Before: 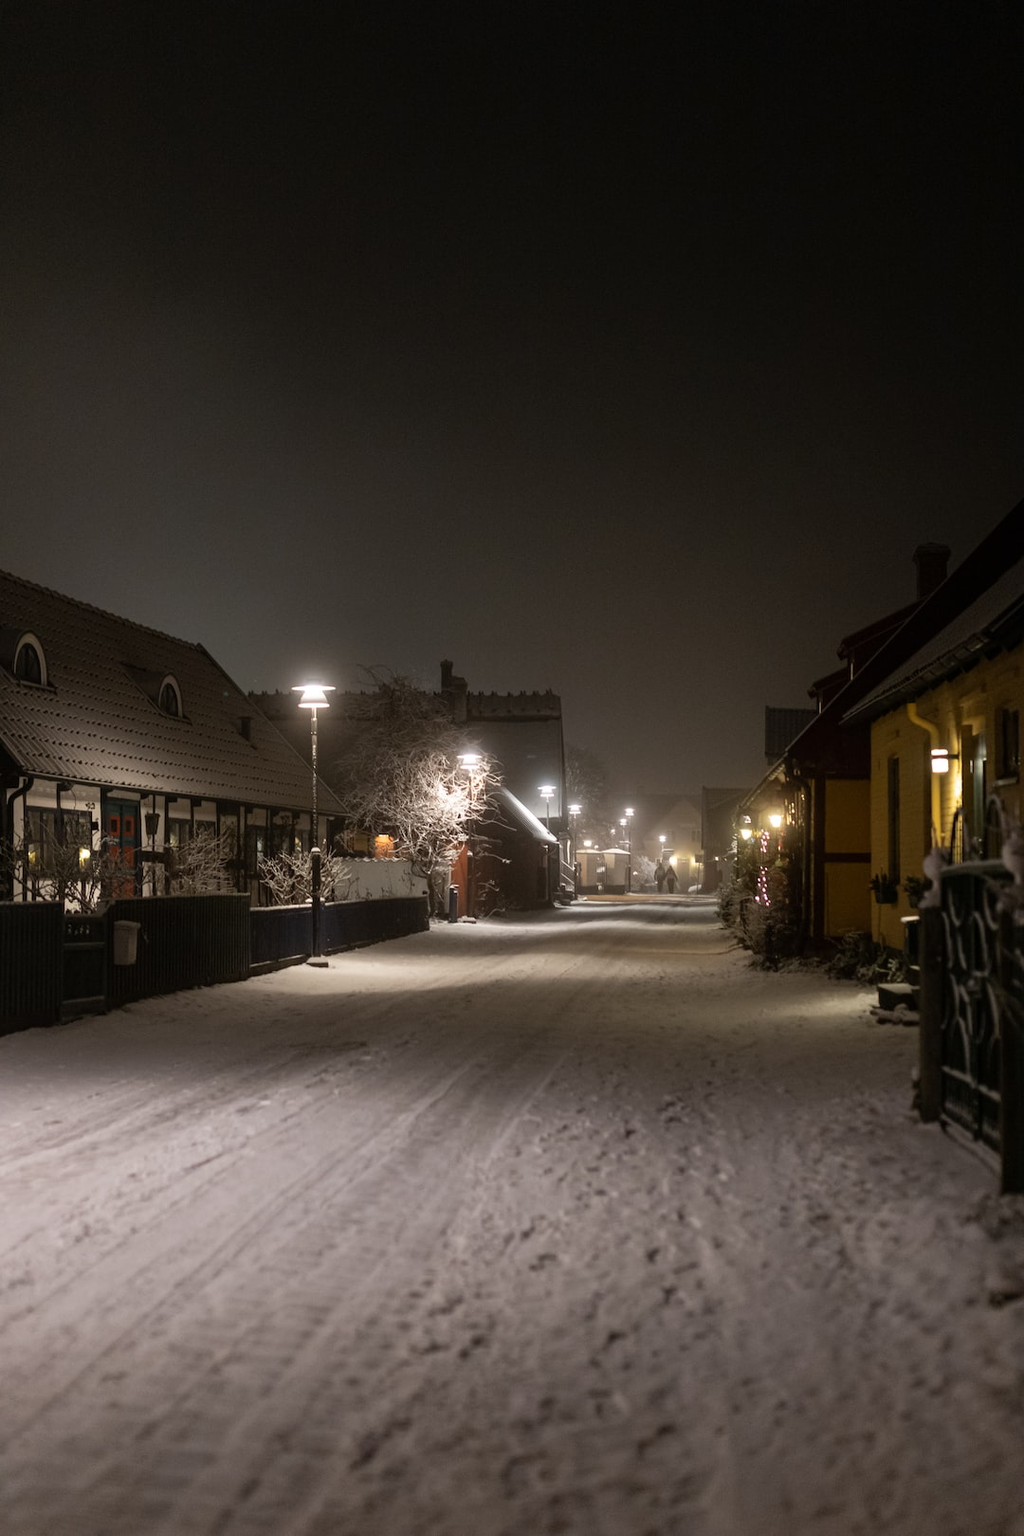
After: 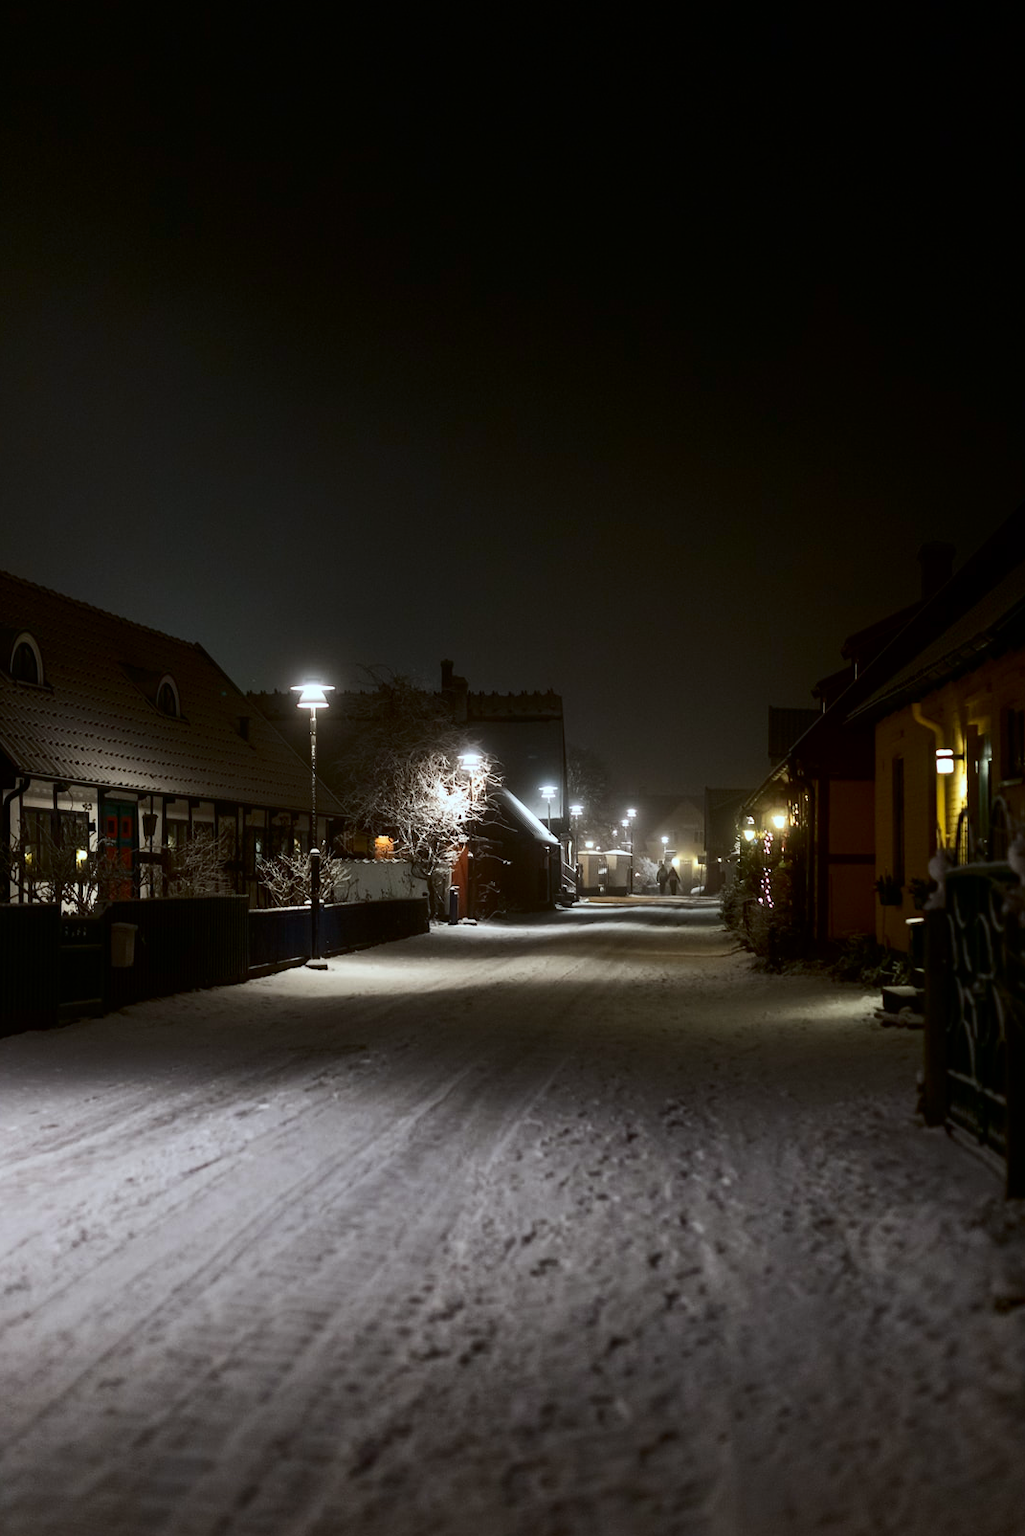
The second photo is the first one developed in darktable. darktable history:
white balance: red 0.925, blue 1.046
crop: left 0.434%, top 0.485%, right 0.244%, bottom 0.386%
contrast brightness saturation: contrast 0.21, brightness -0.11, saturation 0.21
